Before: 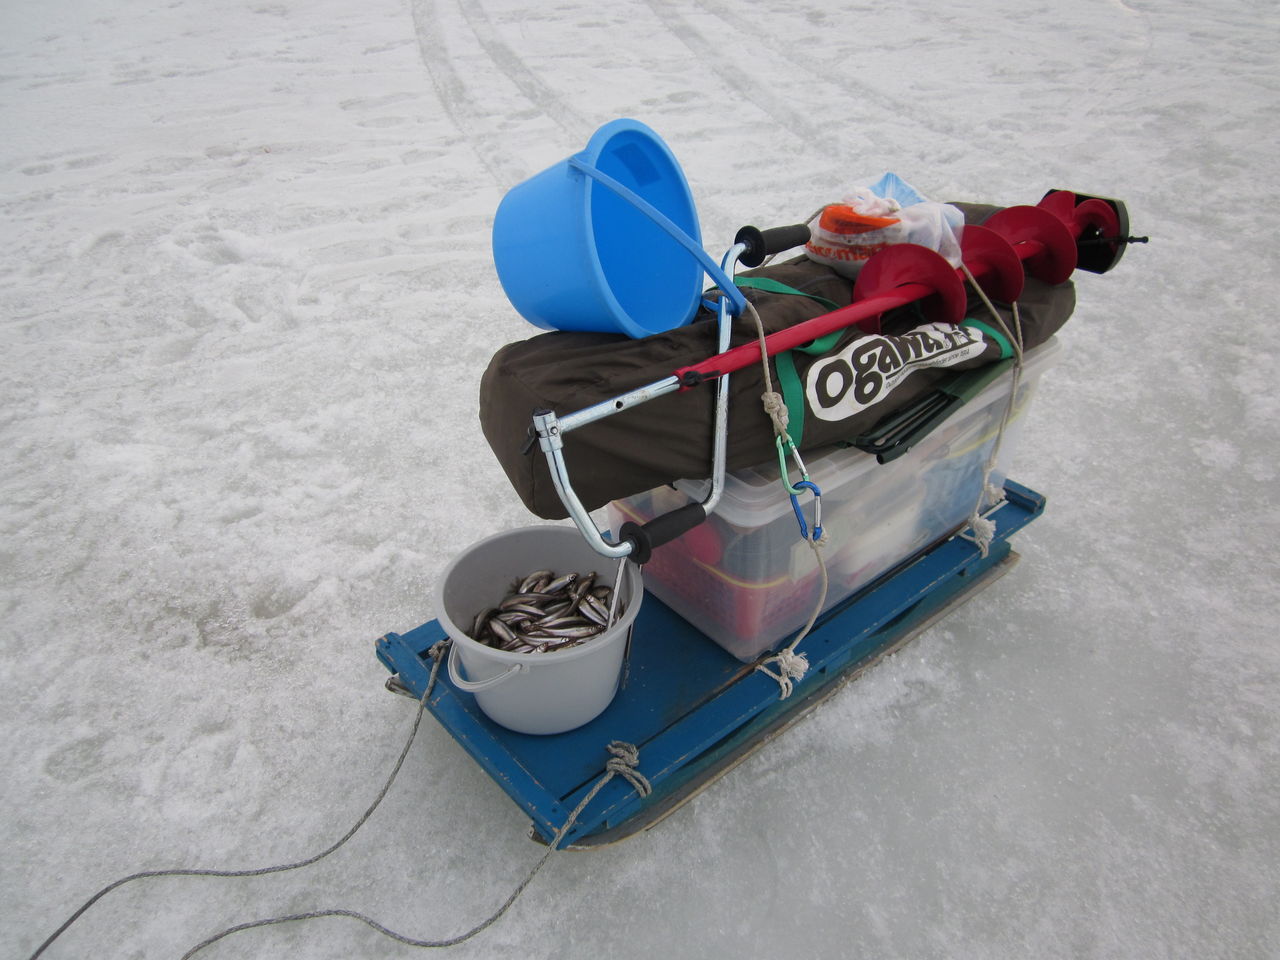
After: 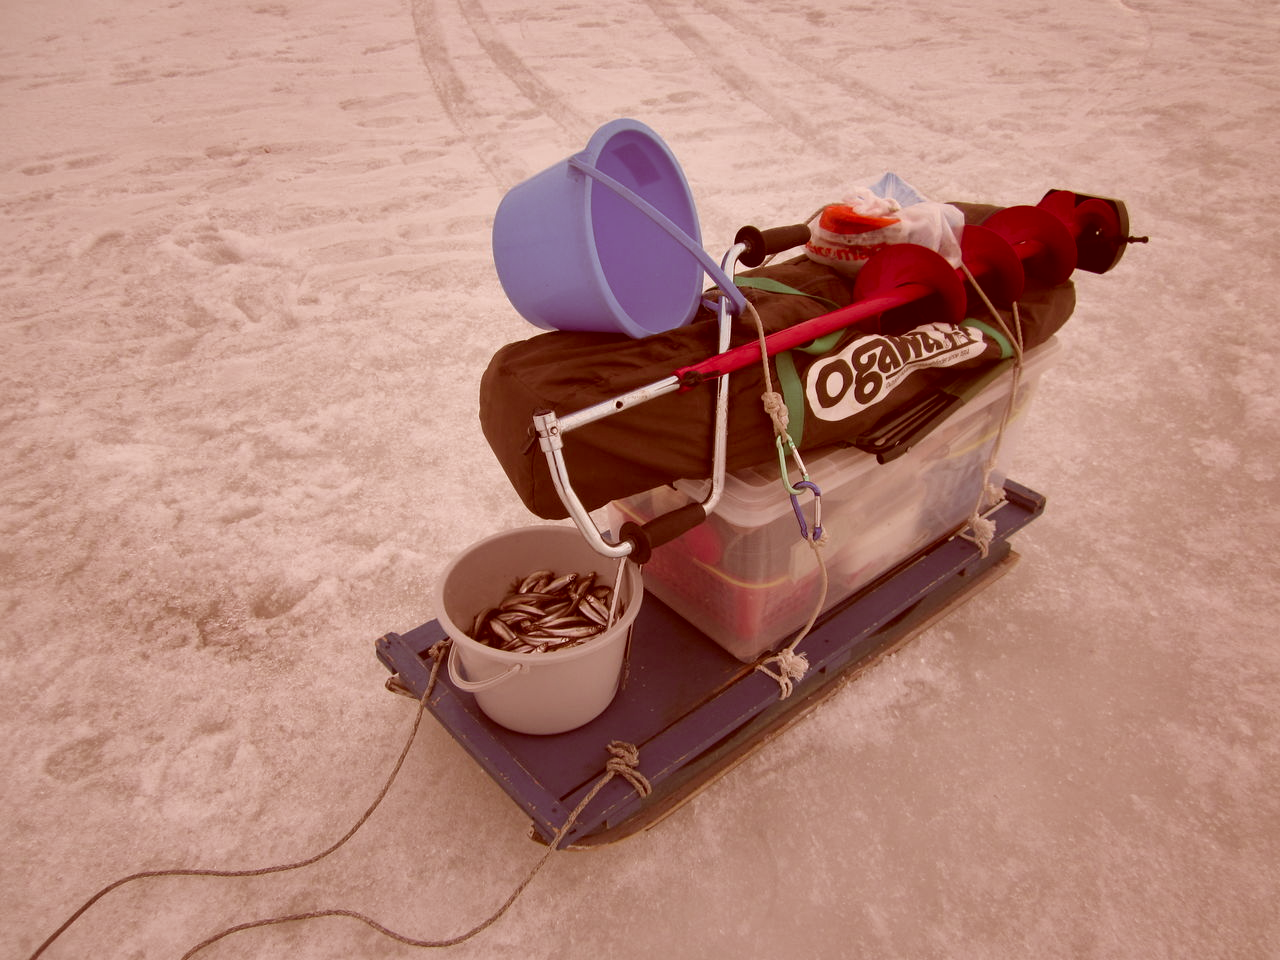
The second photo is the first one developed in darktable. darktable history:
color correction: highlights a* 9.03, highlights b* 8.71, shadows a* 40, shadows b* 40, saturation 0.8
shadows and highlights: low approximation 0.01, soften with gaussian
